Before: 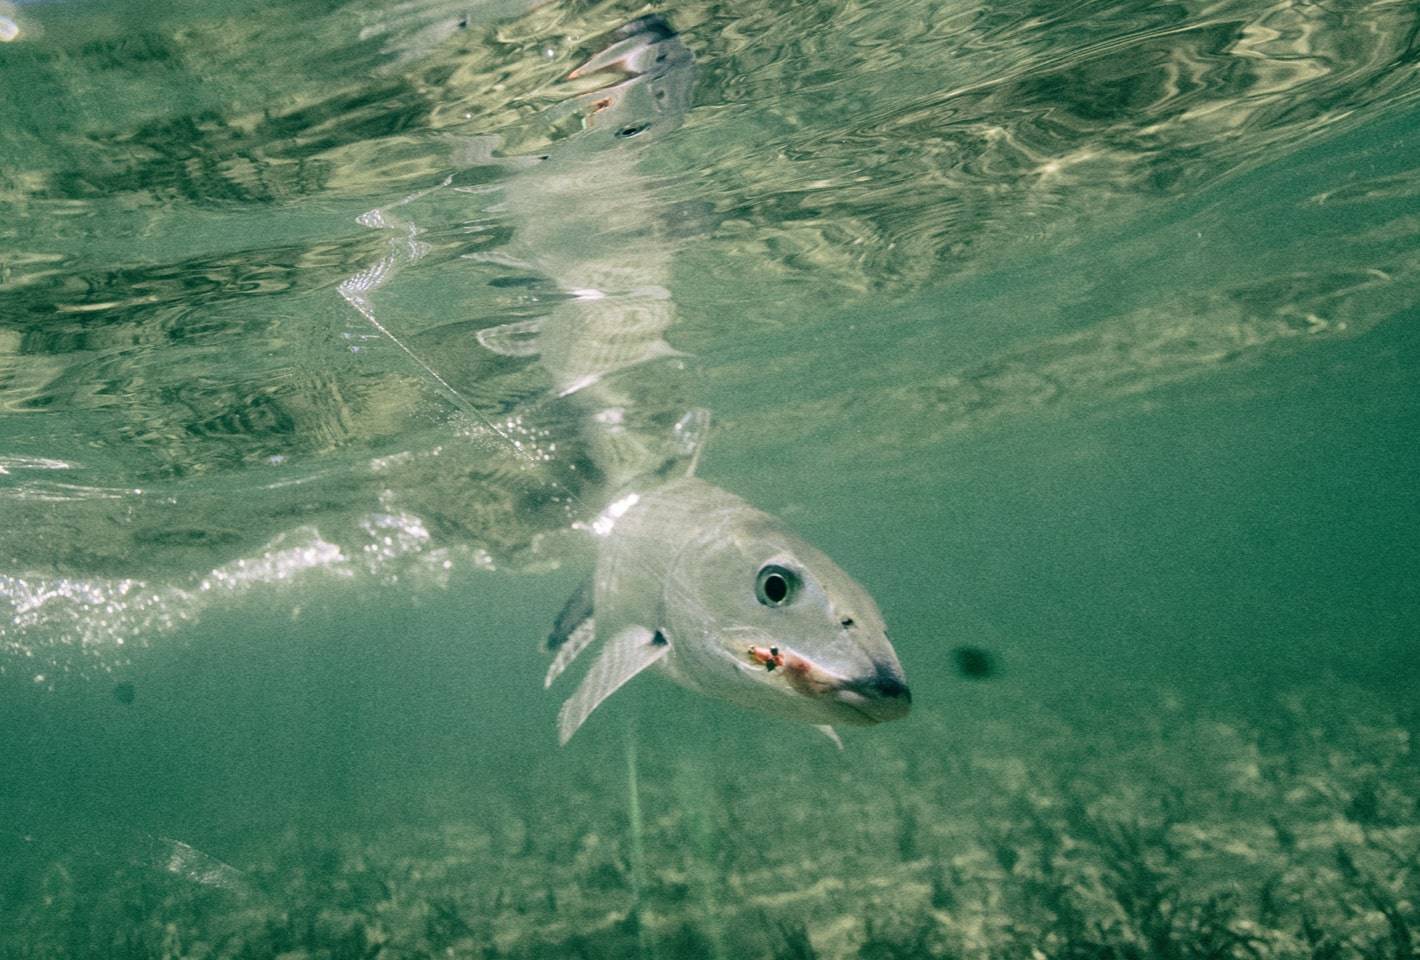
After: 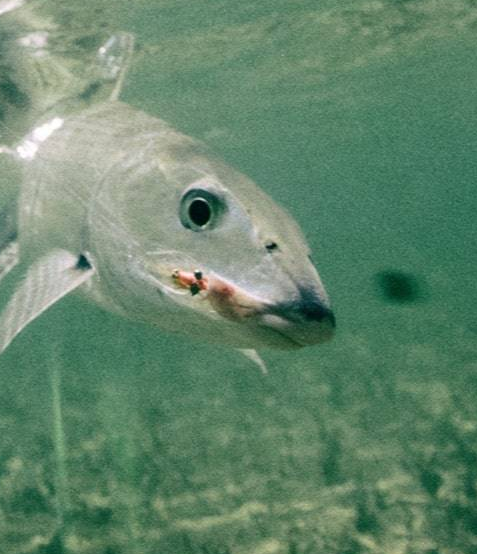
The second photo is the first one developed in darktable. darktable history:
crop: left 40.603%, top 39.202%, right 25.753%, bottom 2.994%
